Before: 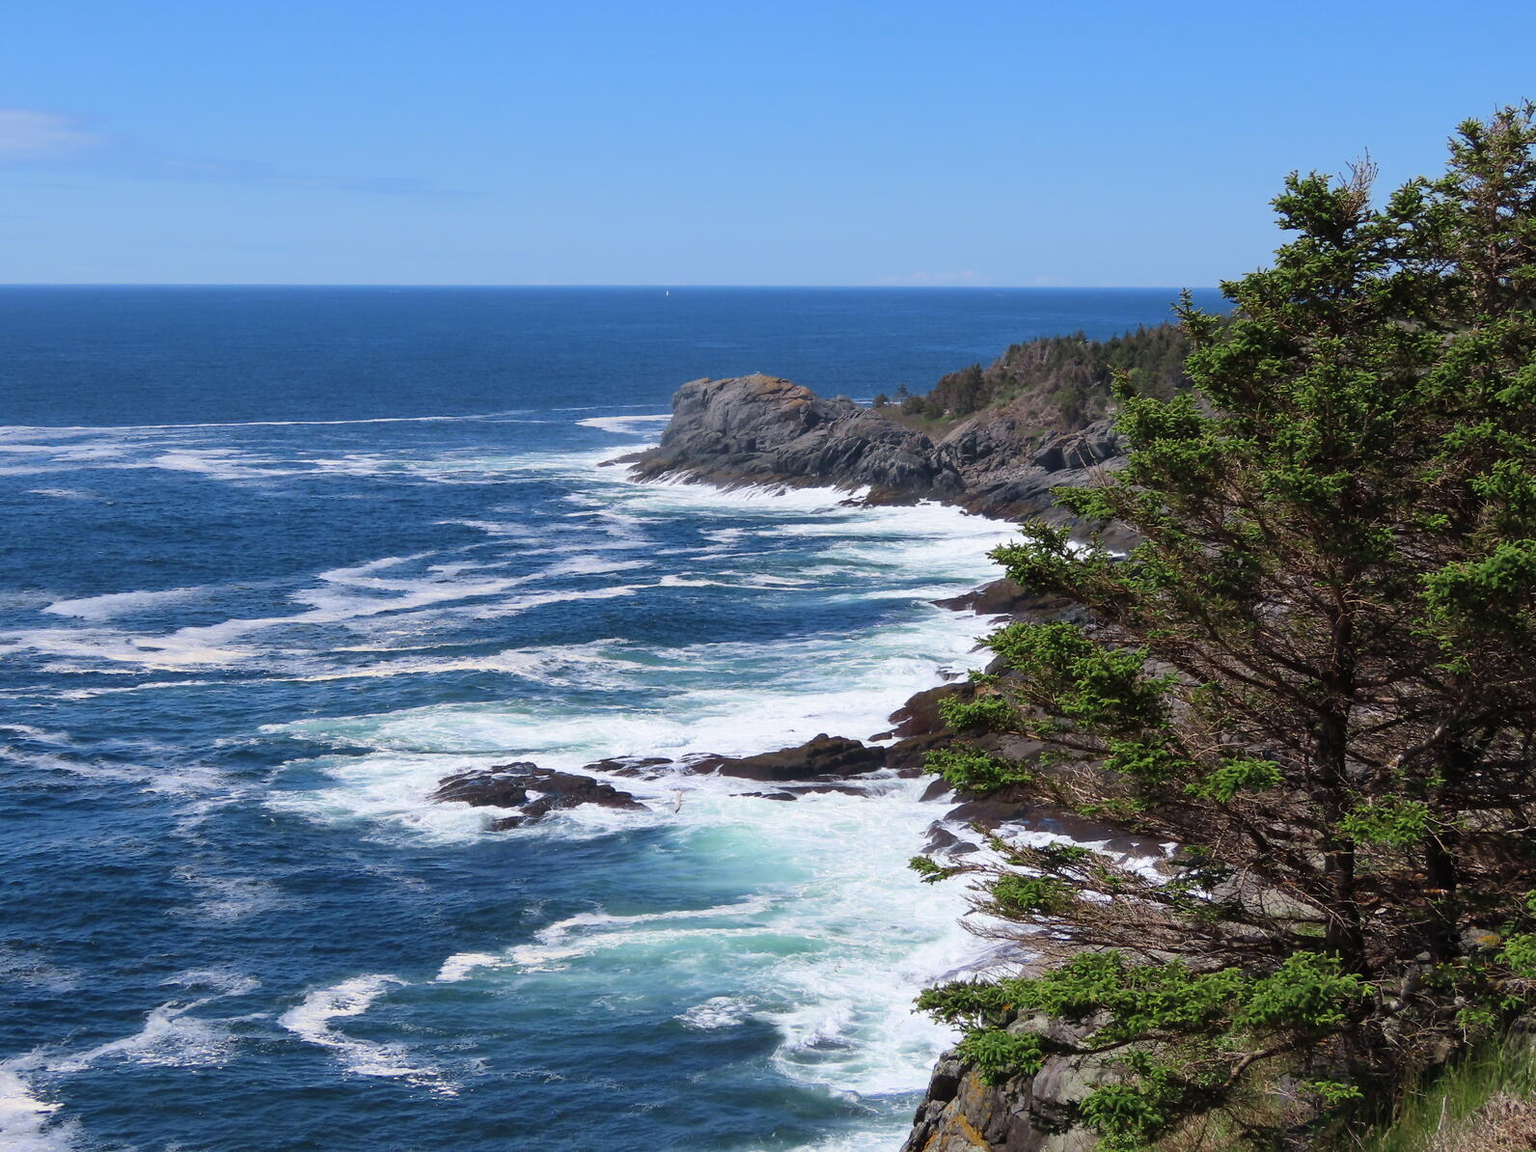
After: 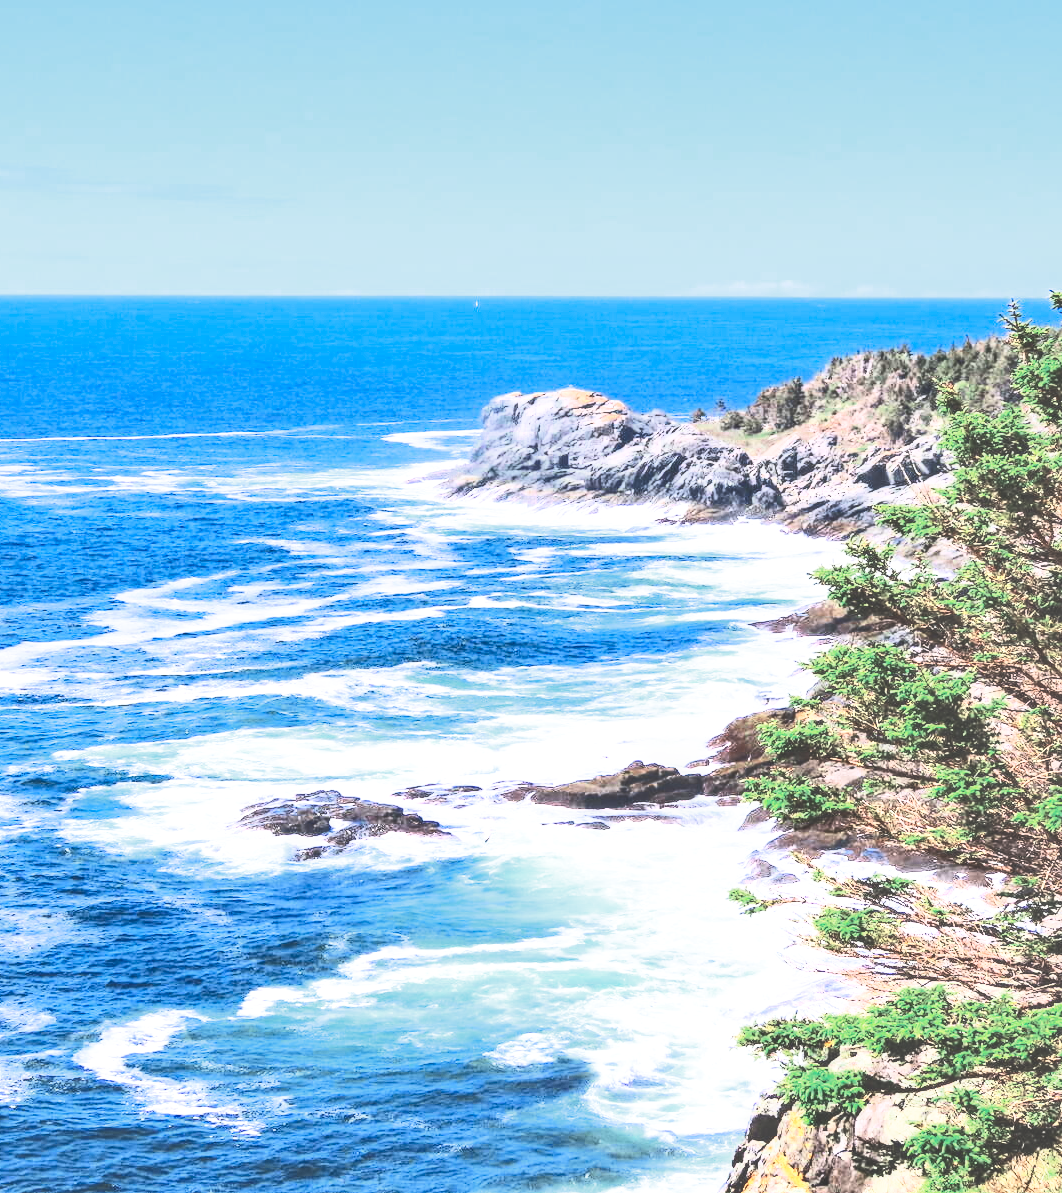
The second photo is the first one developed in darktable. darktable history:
crop and rotate: left 13.554%, right 19.68%
exposure: black level correction -0.042, exposure 0.065 EV, compensate highlight preservation false
local contrast: on, module defaults
base curve: curves: ch0 [(0, 0) (0.007, 0.004) (0.027, 0.03) (0.046, 0.07) (0.207, 0.54) (0.442, 0.872) (0.673, 0.972) (1, 1)], preserve colors none
contrast brightness saturation: contrast 0.832, brightness 0.584, saturation 0.588
haze removal: compatibility mode true, adaptive false
color zones: curves: ch0 [(0, 0.5) (0.125, 0.4) (0.25, 0.5) (0.375, 0.4) (0.5, 0.4) (0.625, 0.35) (0.75, 0.35) (0.875, 0.5)]; ch1 [(0, 0.35) (0.125, 0.45) (0.25, 0.35) (0.375, 0.35) (0.5, 0.35) (0.625, 0.35) (0.75, 0.45) (0.875, 0.35)]; ch2 [(0, 0.6) (0.125, 0.5) (0.25, 0.5) (0.375, 0.6) (0.5, 0.6) (0.625, 0.5) (0.75, 0.5) (0.875, 0.5)]
shadows and highlights: shadows 37.63, highlights -28.08, soften with gaussian
